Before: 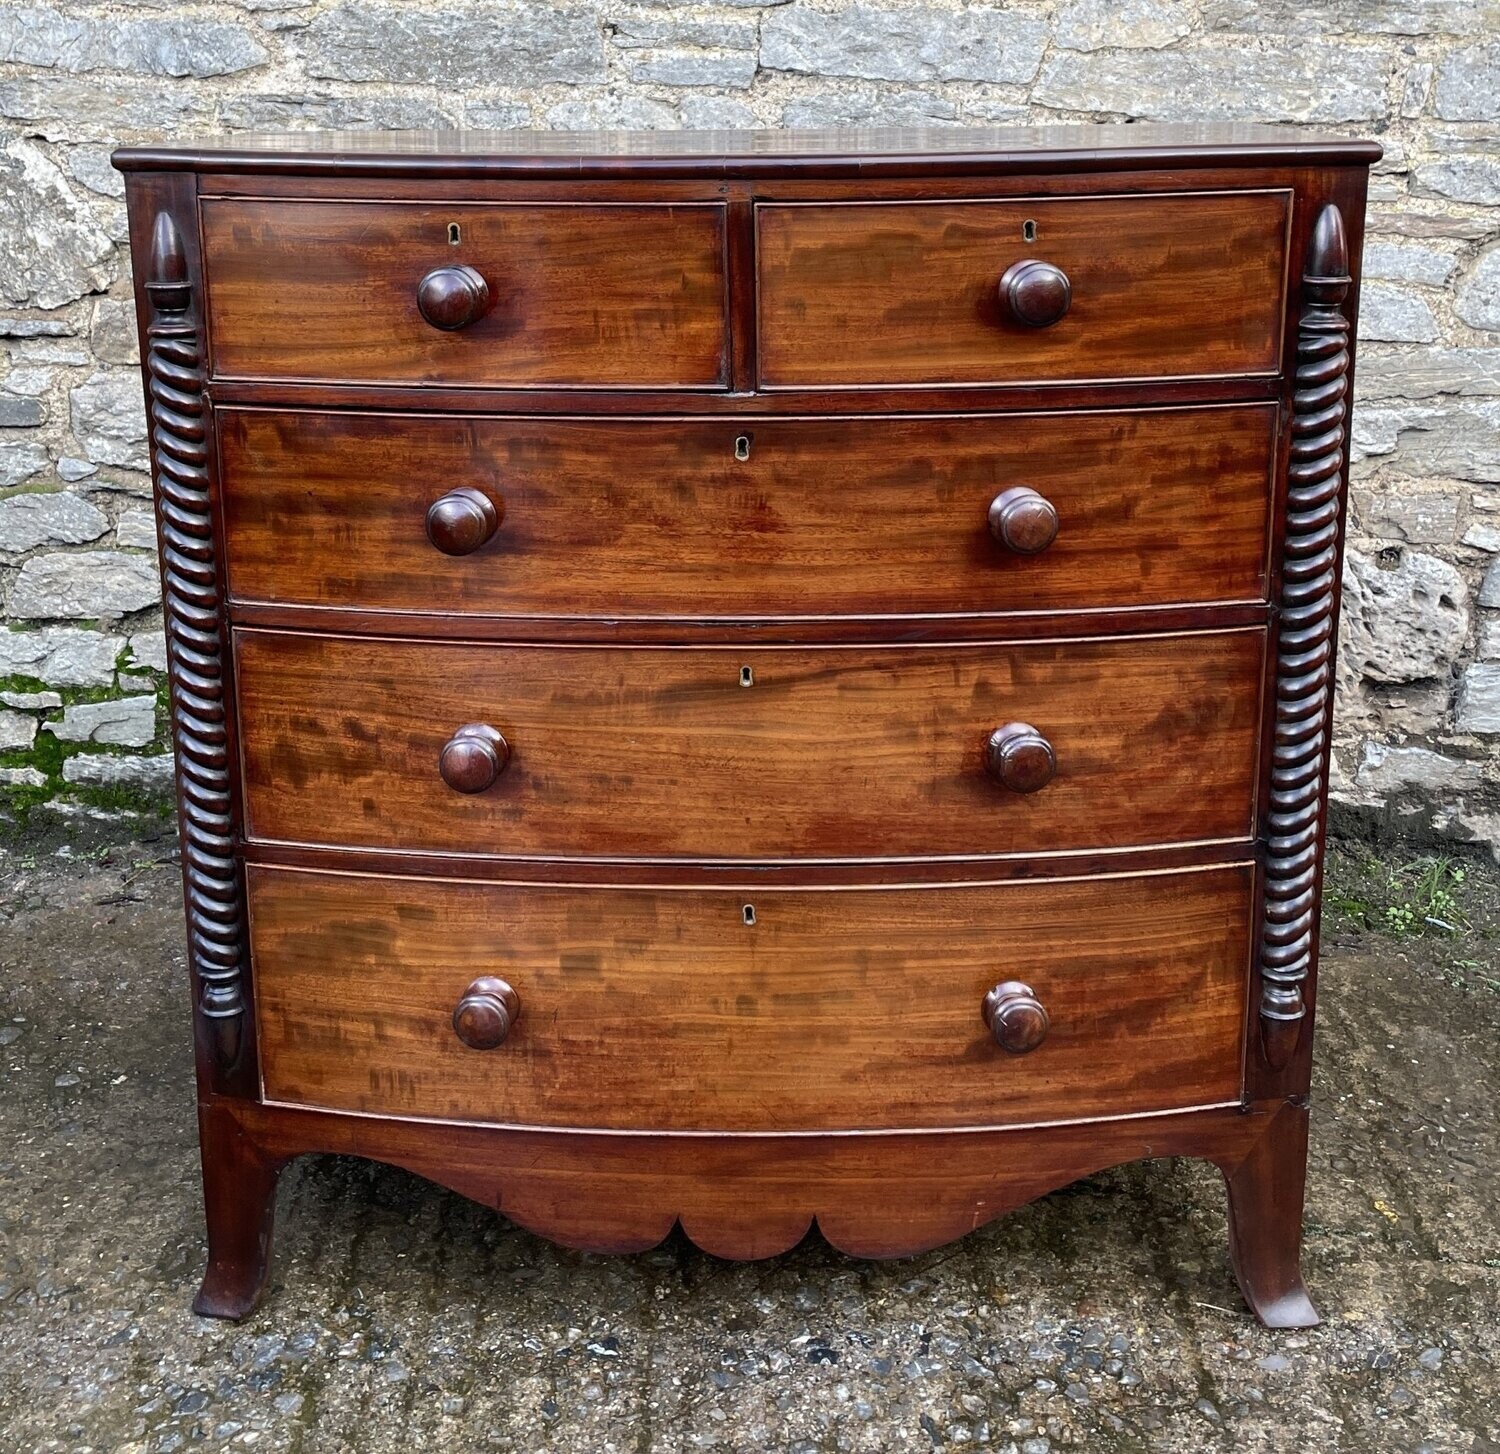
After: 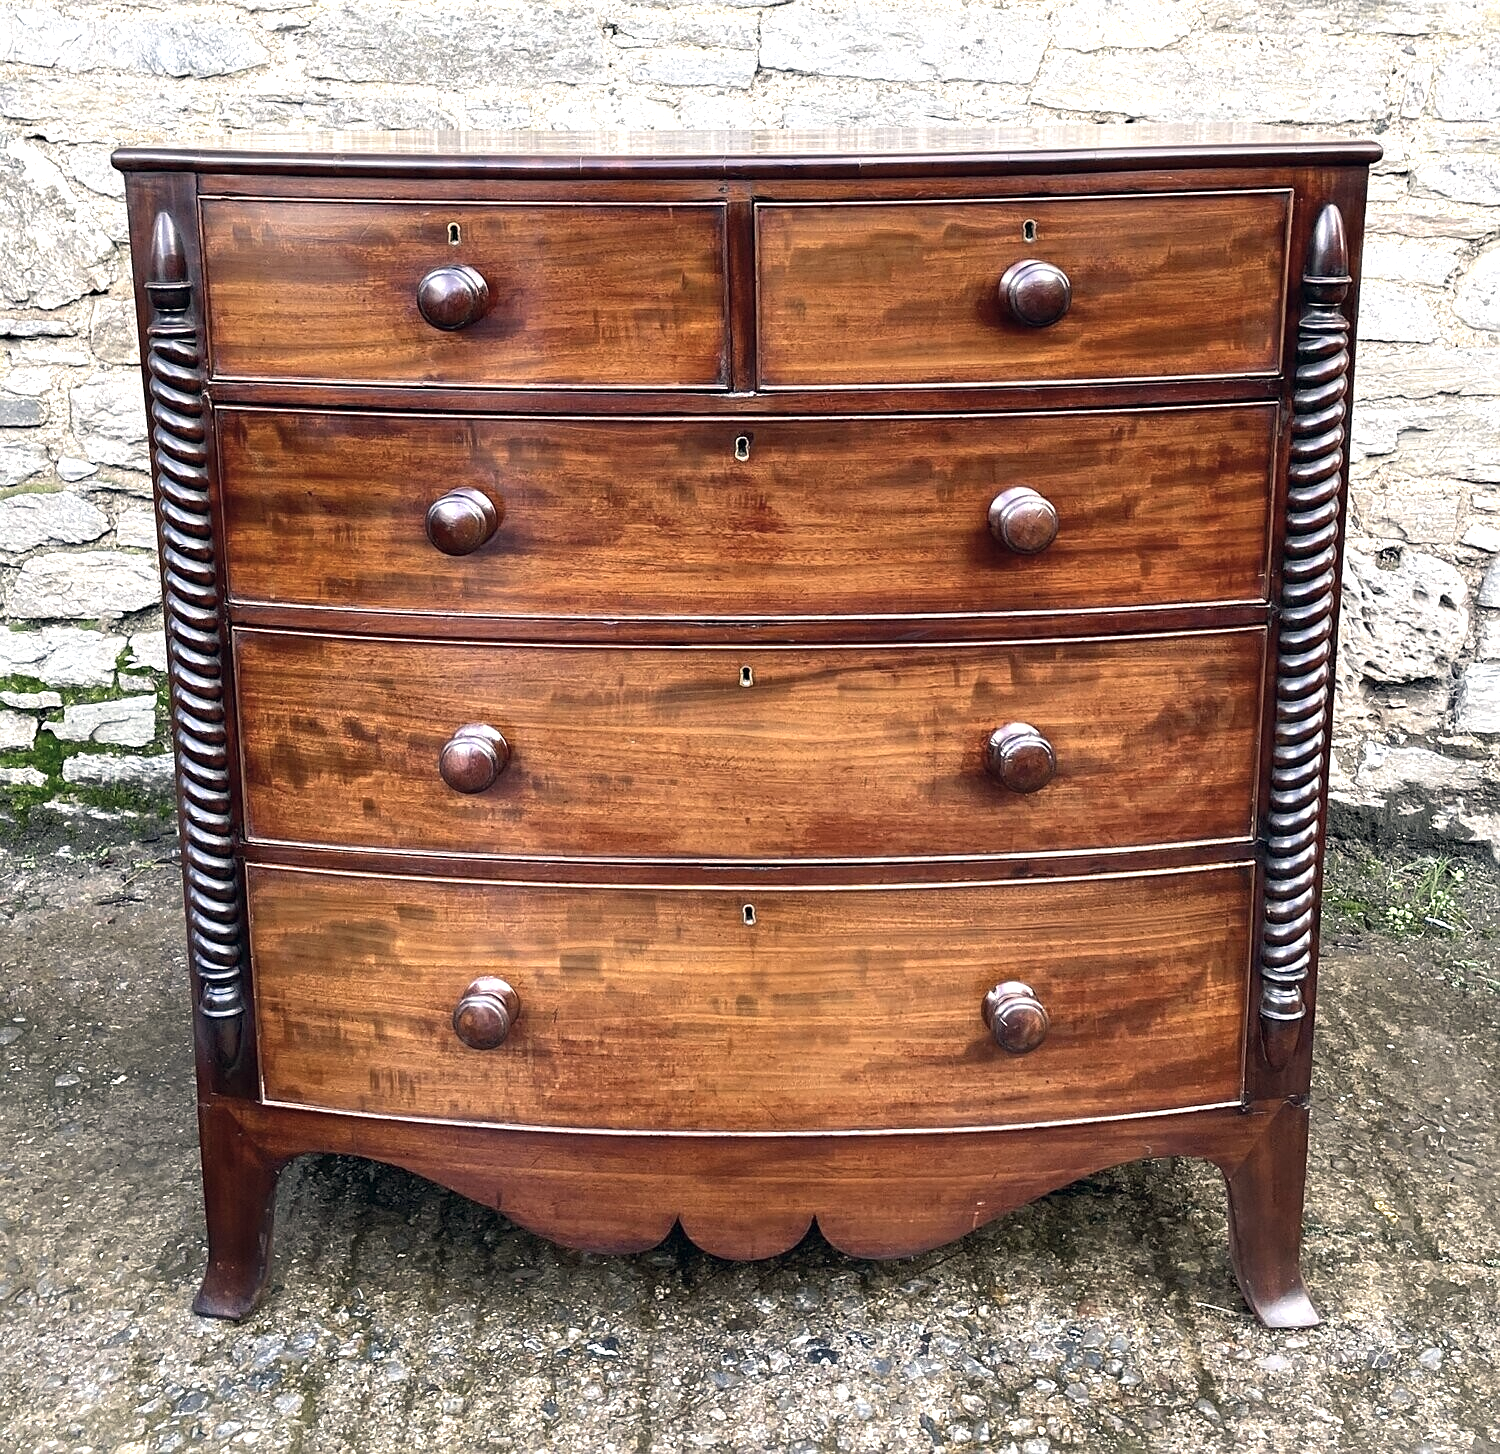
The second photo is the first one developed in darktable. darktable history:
sharpen: radius 1.471, amount 0.4, threshold 1.314
color correction: highlights a* 2.88, highlights b* 4.99, shadows a* -2.28, shadows b* -4.94, saturation 0.783
exposure: black level correction 0, exposure 0.935 EV, compensate highlight preservation false
